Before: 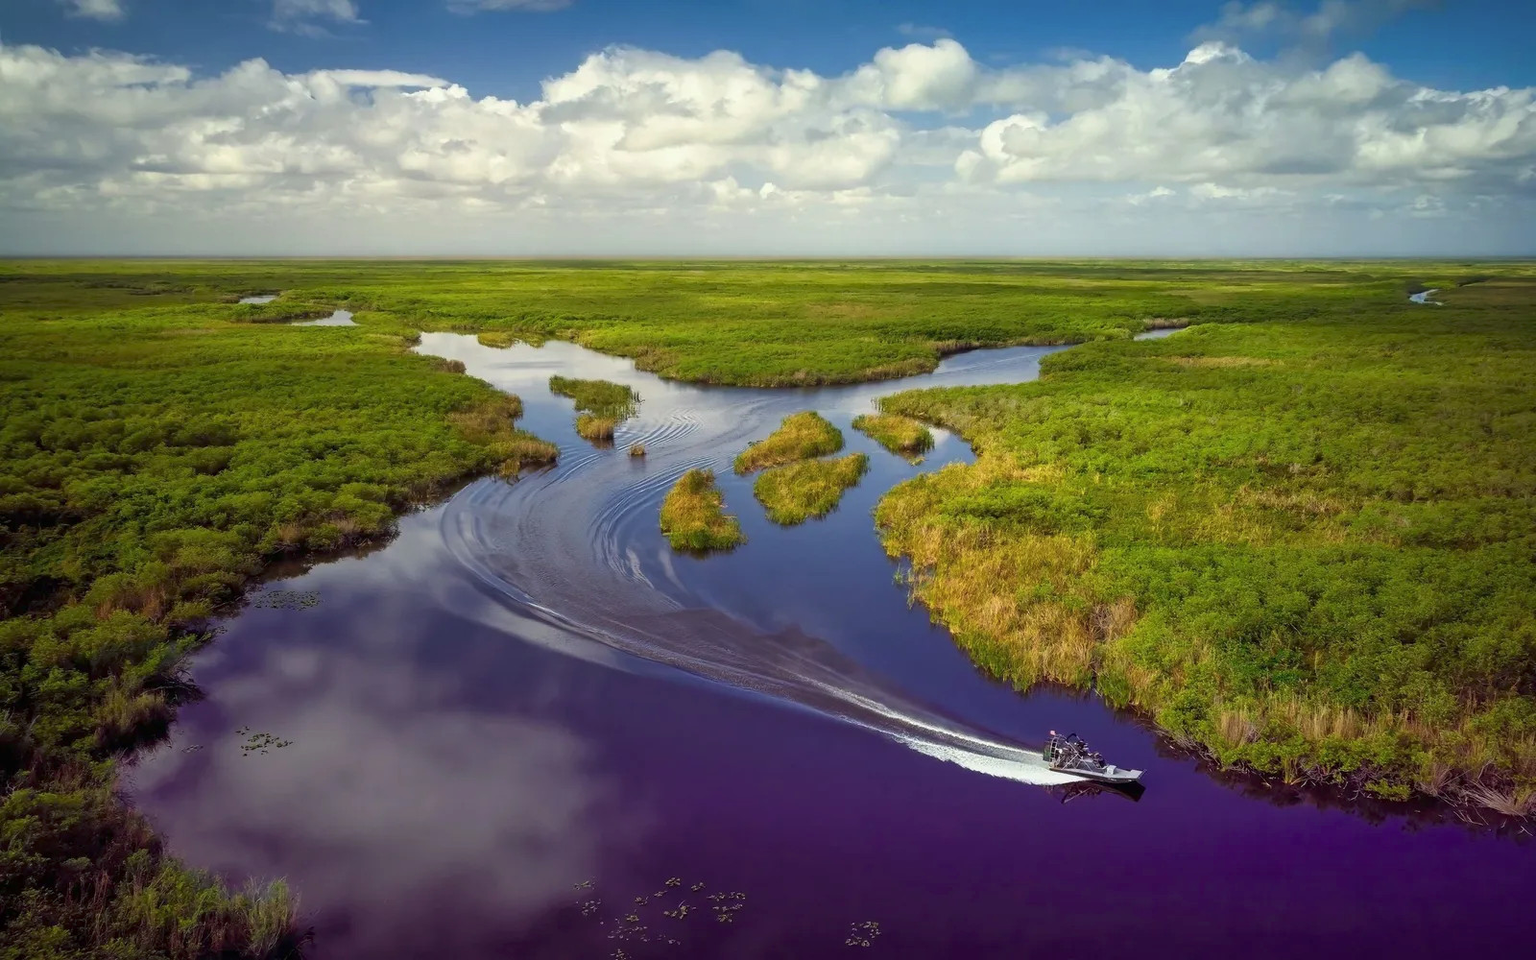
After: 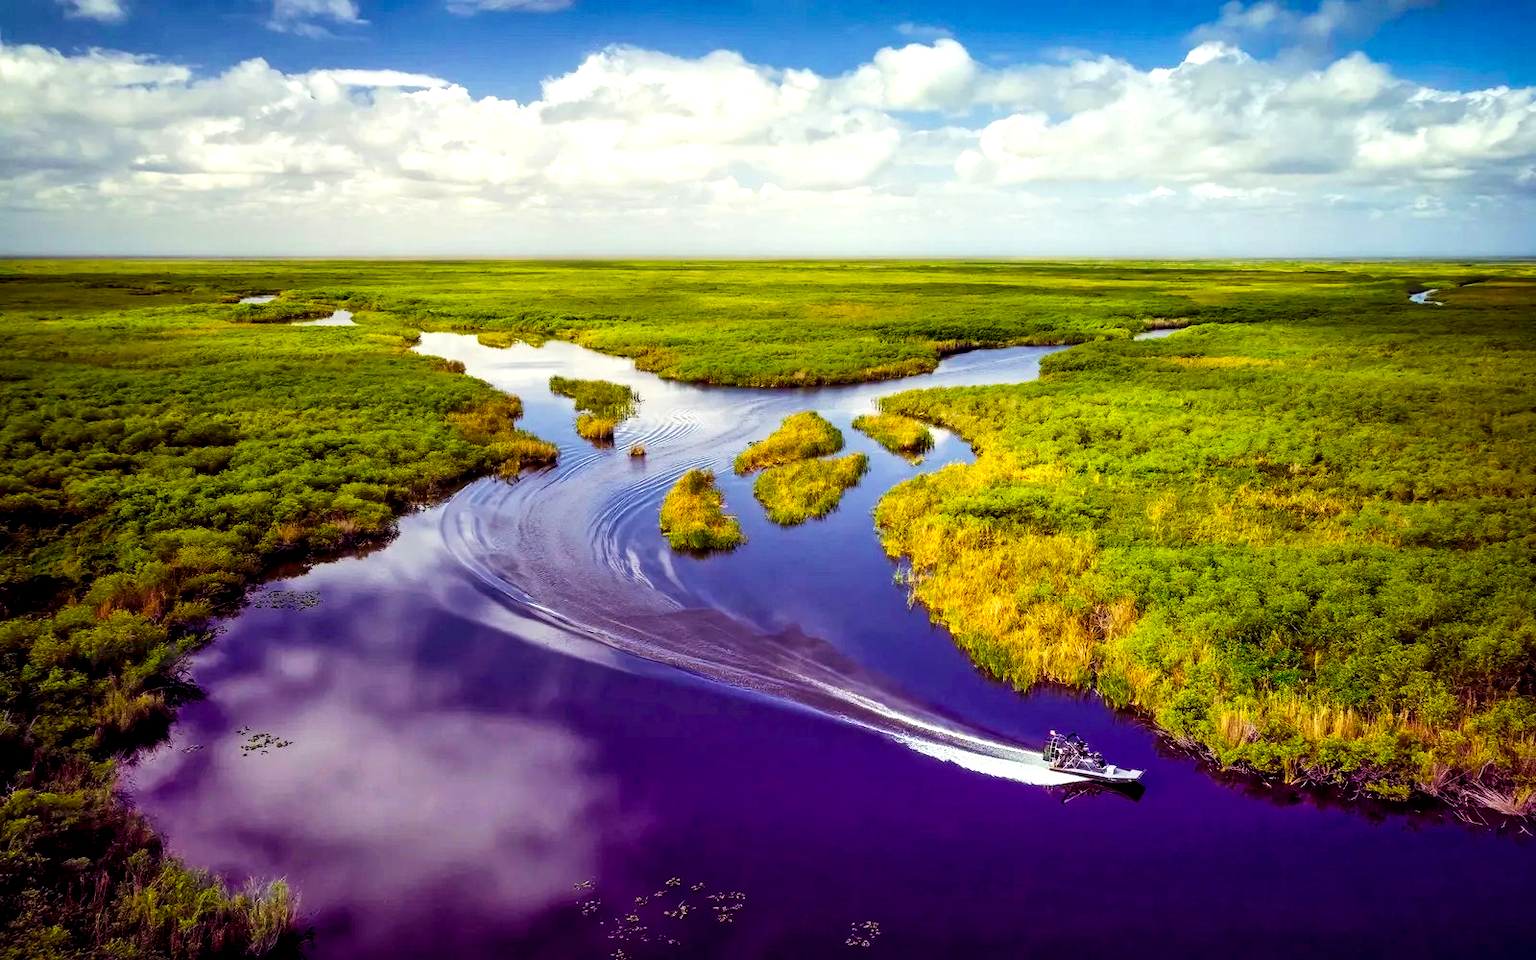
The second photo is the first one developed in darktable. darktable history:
local contrast: detail 135%, midtone range 0.749
tone curve: curves: ch0 [(0, 0) (0.004, 0.001) (0.133, 0.112) (0.325, 0.362) (0.832, 0.893) (1, 1)], preserve colors none
exposure: compensate highlight preservation false
color balance rgb: shadows lift › chroma 6.382%, shadows lift › hue 303.18°, perceptual saturation grading › global saturation 25.157%, perceptual brilliance grading › highlights 5.861%, perceptual brilliance grading › mid-tones 17.092%, perceptual brilliance grading › shadows -5.192%, global vibrance 24.898%
